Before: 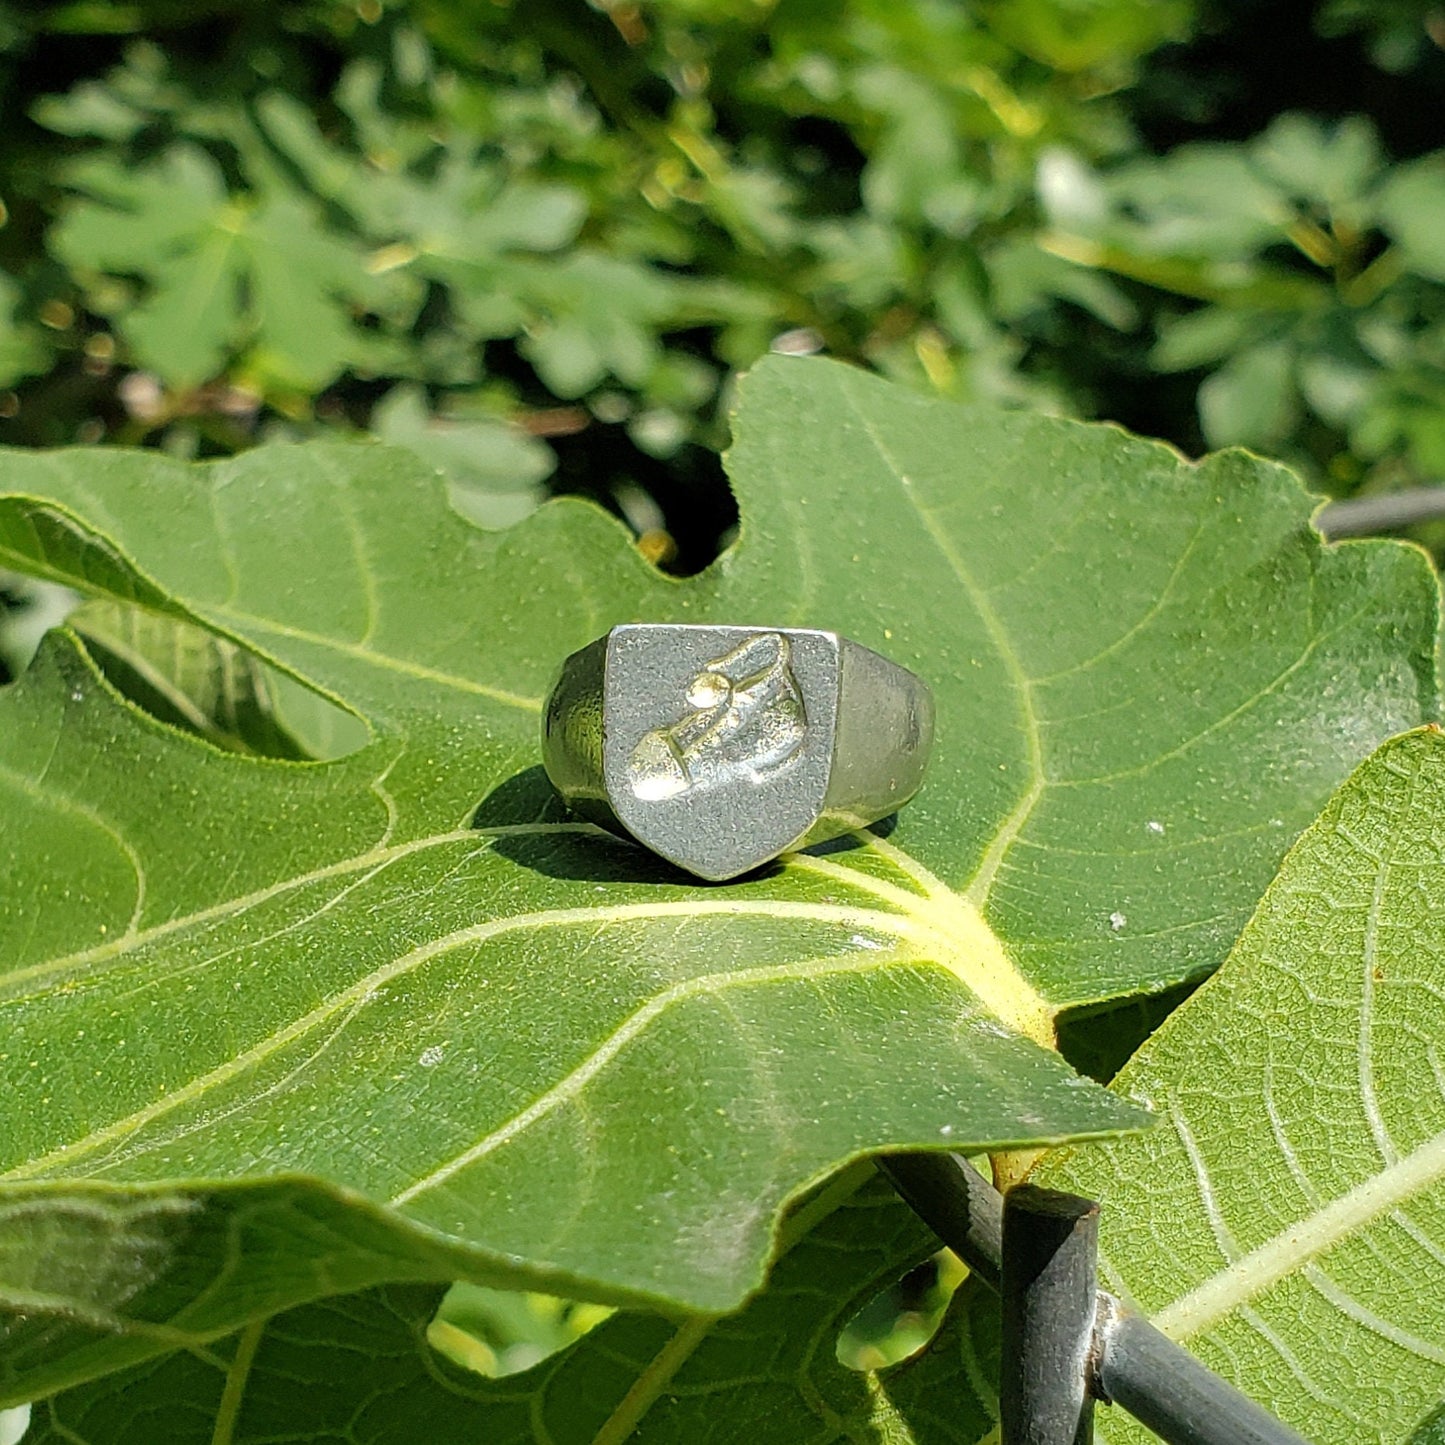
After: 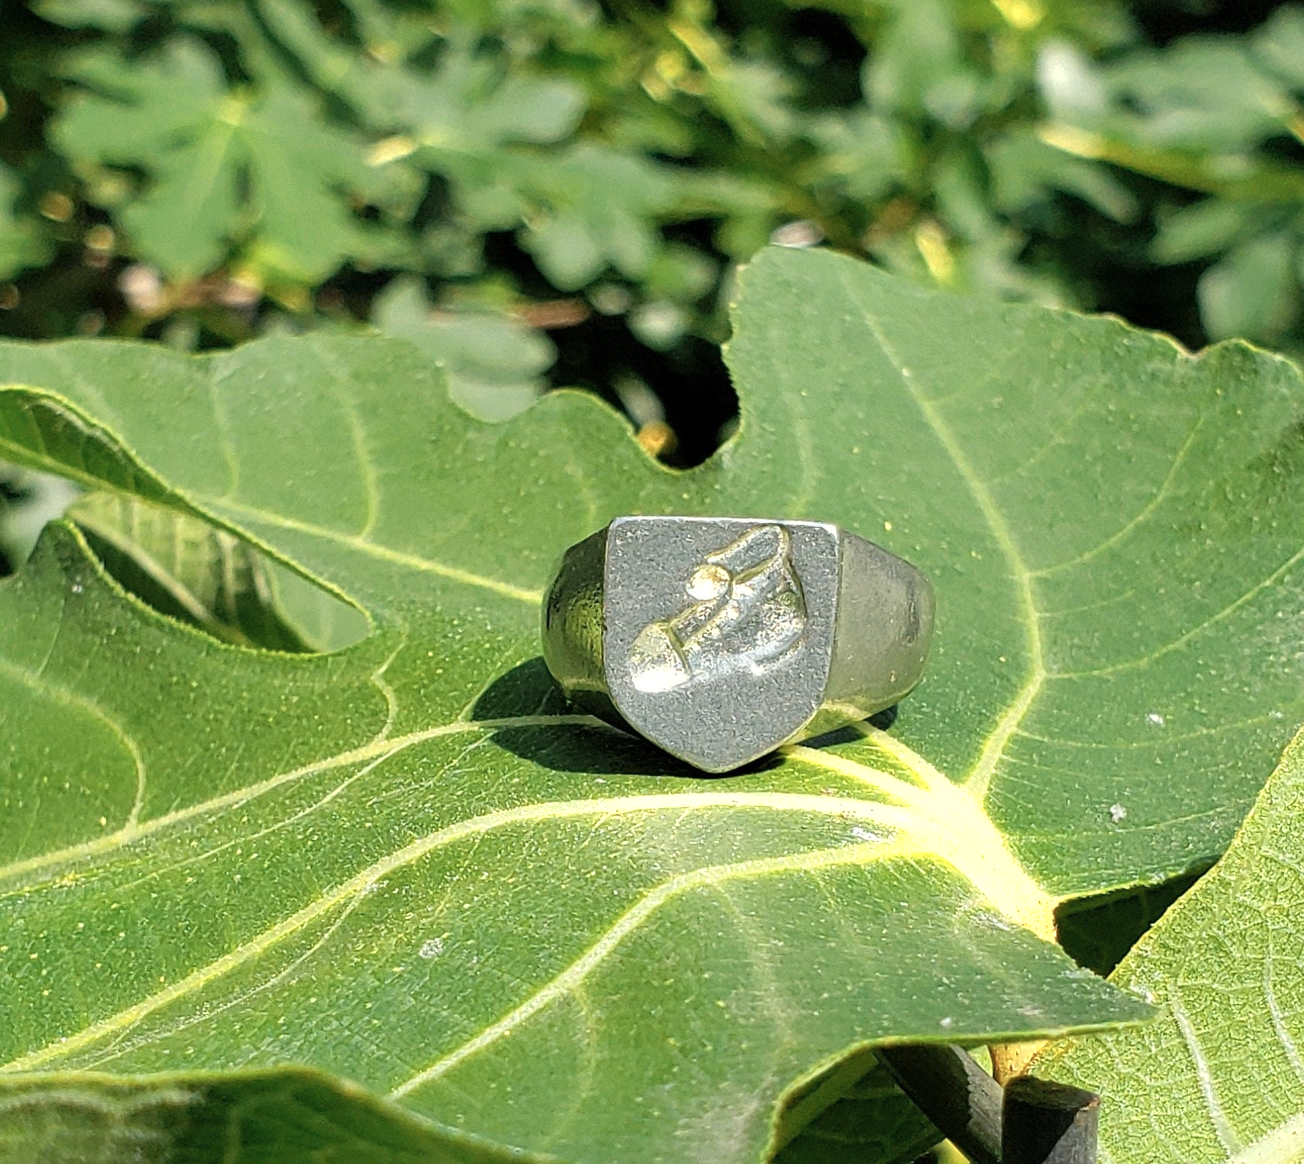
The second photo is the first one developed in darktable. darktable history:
color zones: curves: ch0 [(0.018, 0.548) (0.224, 0.64) (0.425, 0.447) (0.675, 0.575) (0.732, 0.579)]; ch1 [(0.066, 0.487) (0.25, 0.5) (0.404, 0.43) (0.75, 0.421) (0.956, 0.421)]; ch2 [(0.044, 0.561) (0.215, 0.465) (0.399, 0.544) (0.465, 0.548) (0.614, 0.447) (0.724, 0.43) (0.882, 0.623) (0.956, 0.632)]
crop: top 7.49%, right 9.717%, bottom 11.943%
